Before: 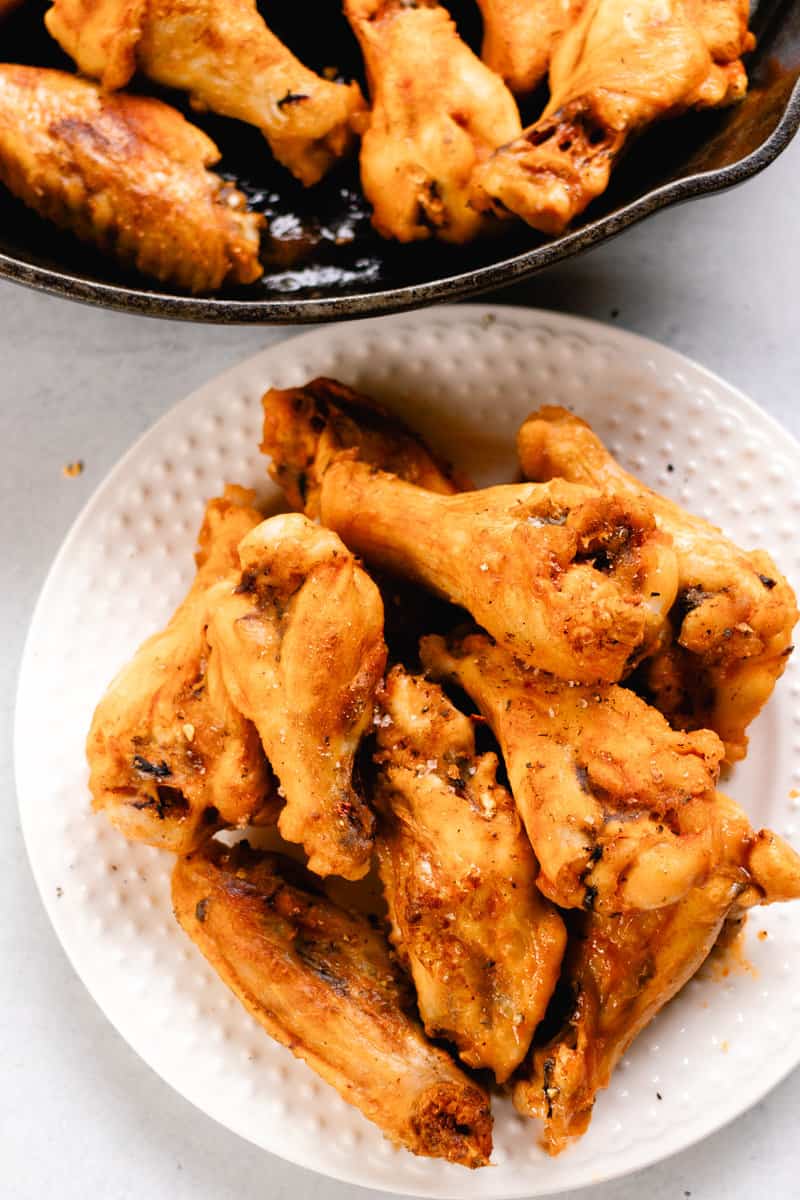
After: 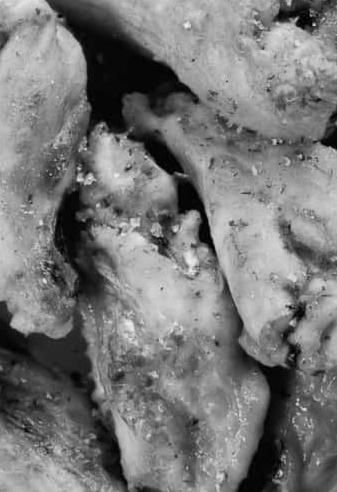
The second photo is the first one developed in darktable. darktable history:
crop: left 37.221%, top 45.169%, right 20.63%, bottom 13.777%
monochrome: on, module defaults
